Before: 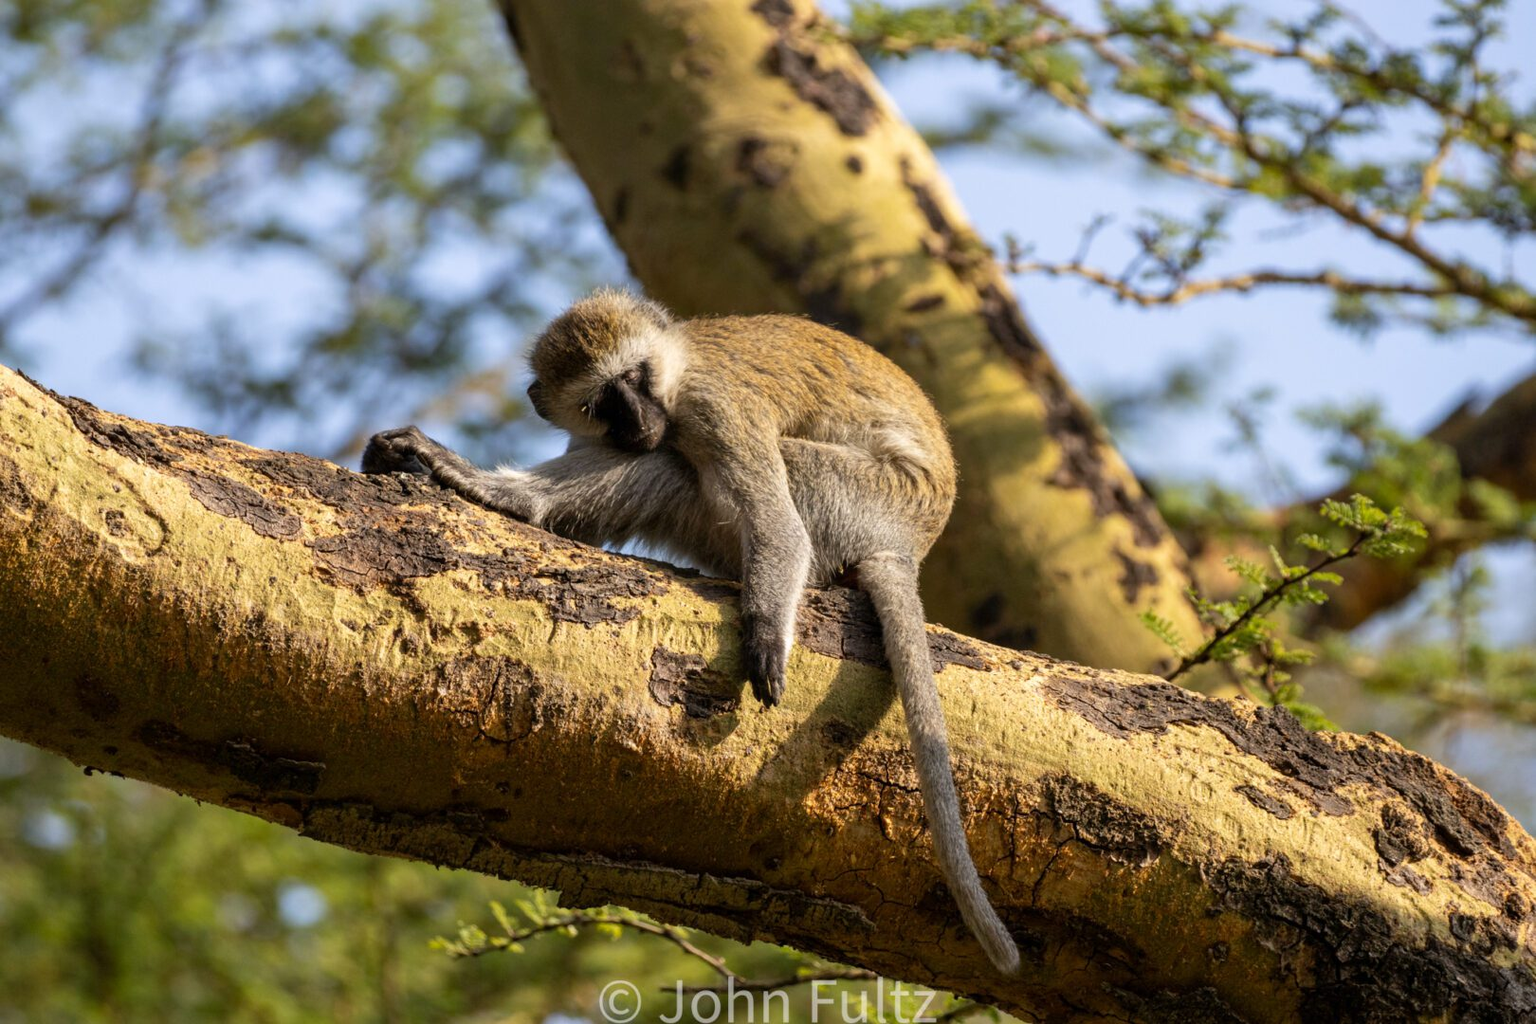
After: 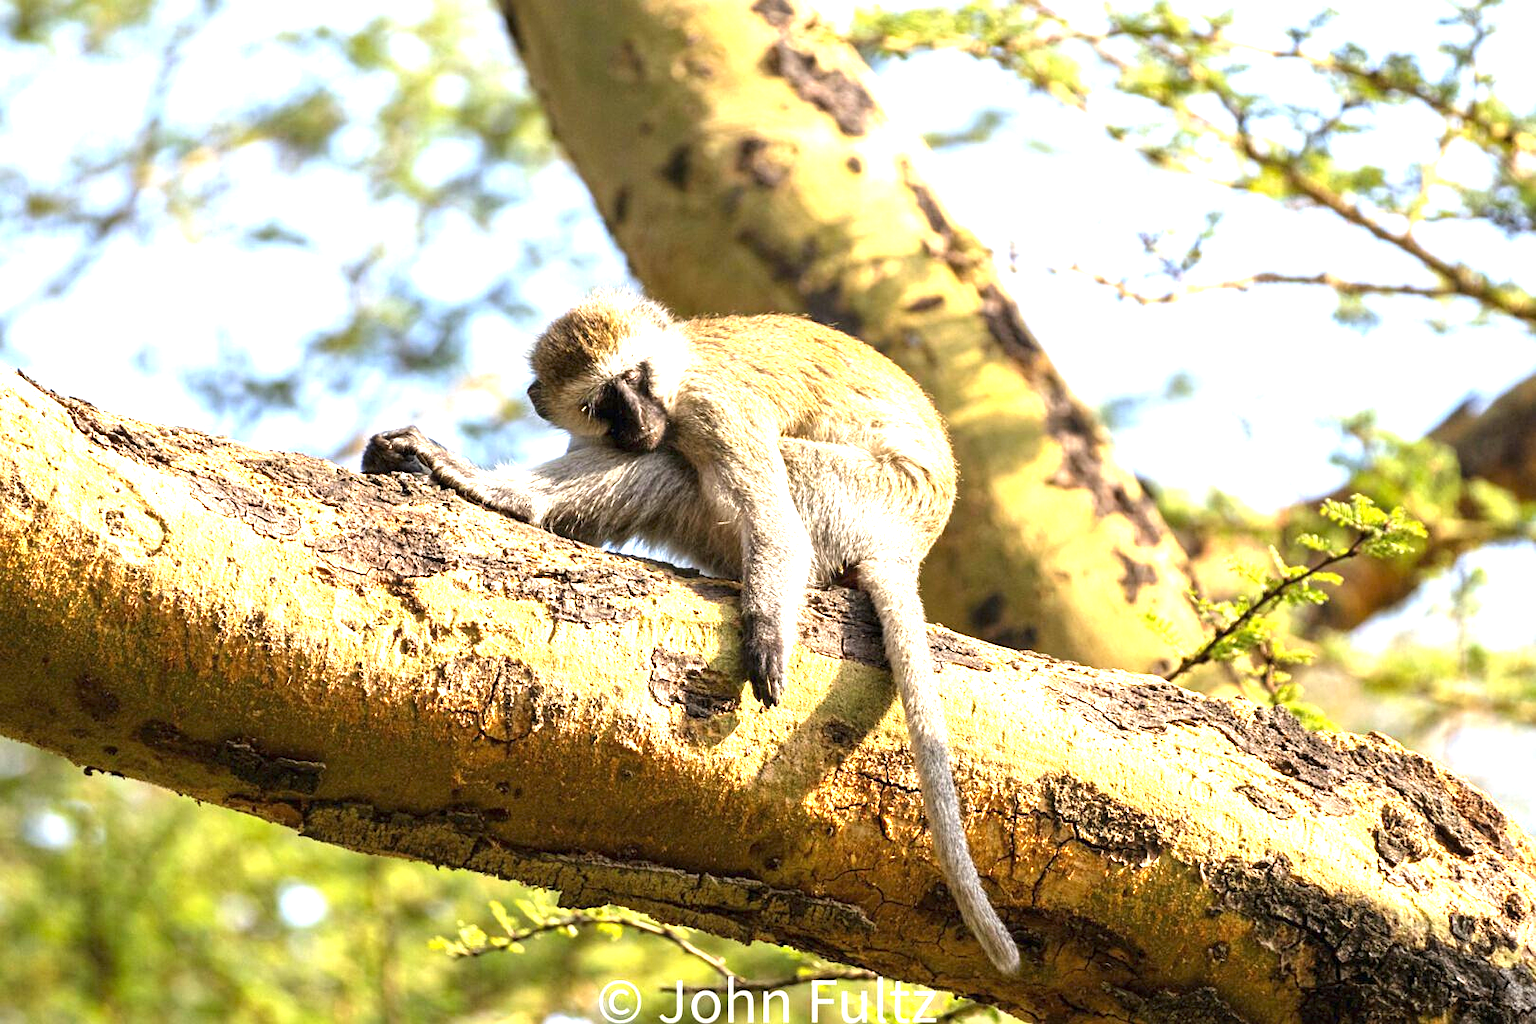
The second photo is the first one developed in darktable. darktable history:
sharpen: amount 0.2
exposure: black level correction 0, exposure 1.9 EV, compensate highlight preservation false
